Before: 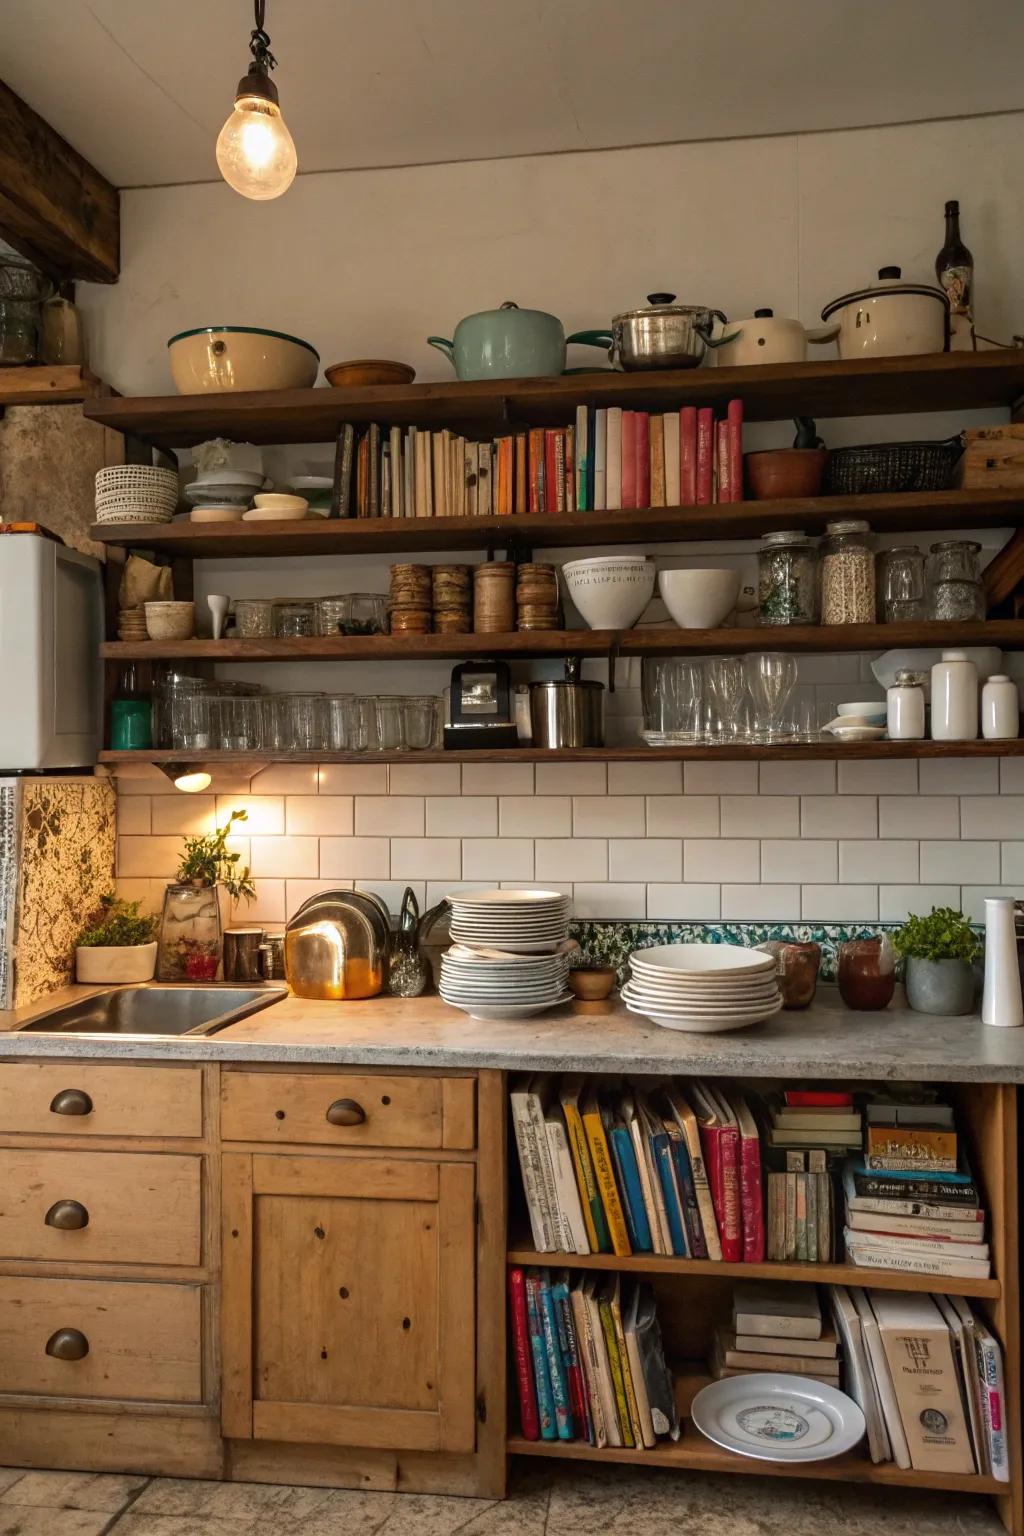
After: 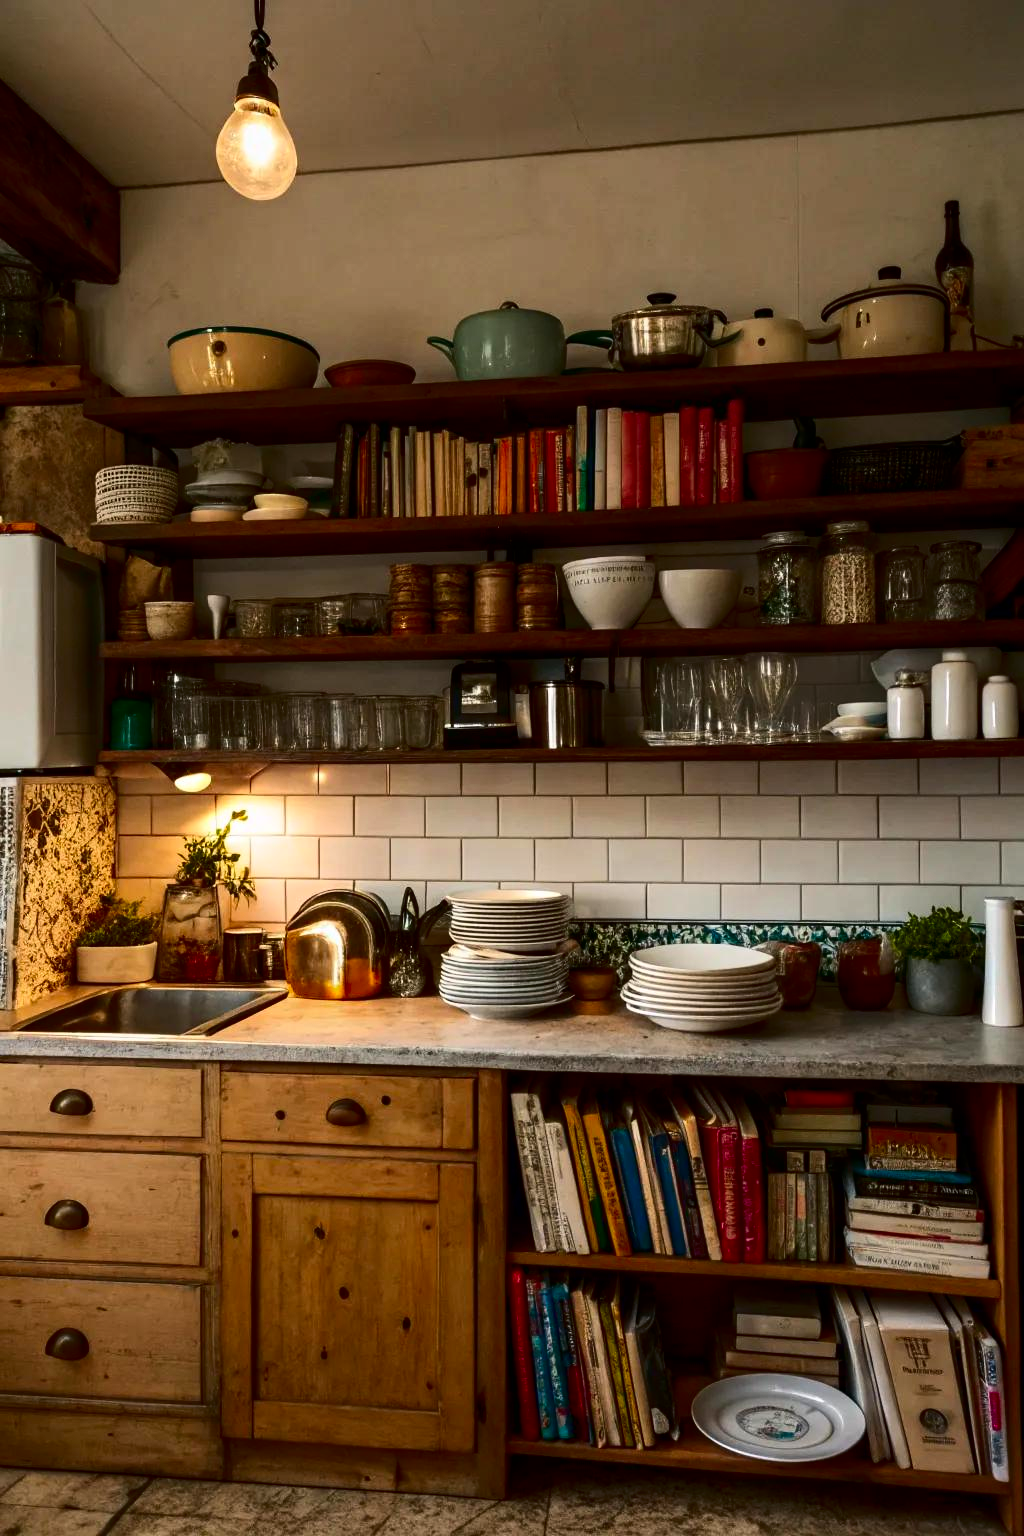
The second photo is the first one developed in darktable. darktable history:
contrast brightness saturation: contrast 0.222, brightness -0.189, saturation 0.232
